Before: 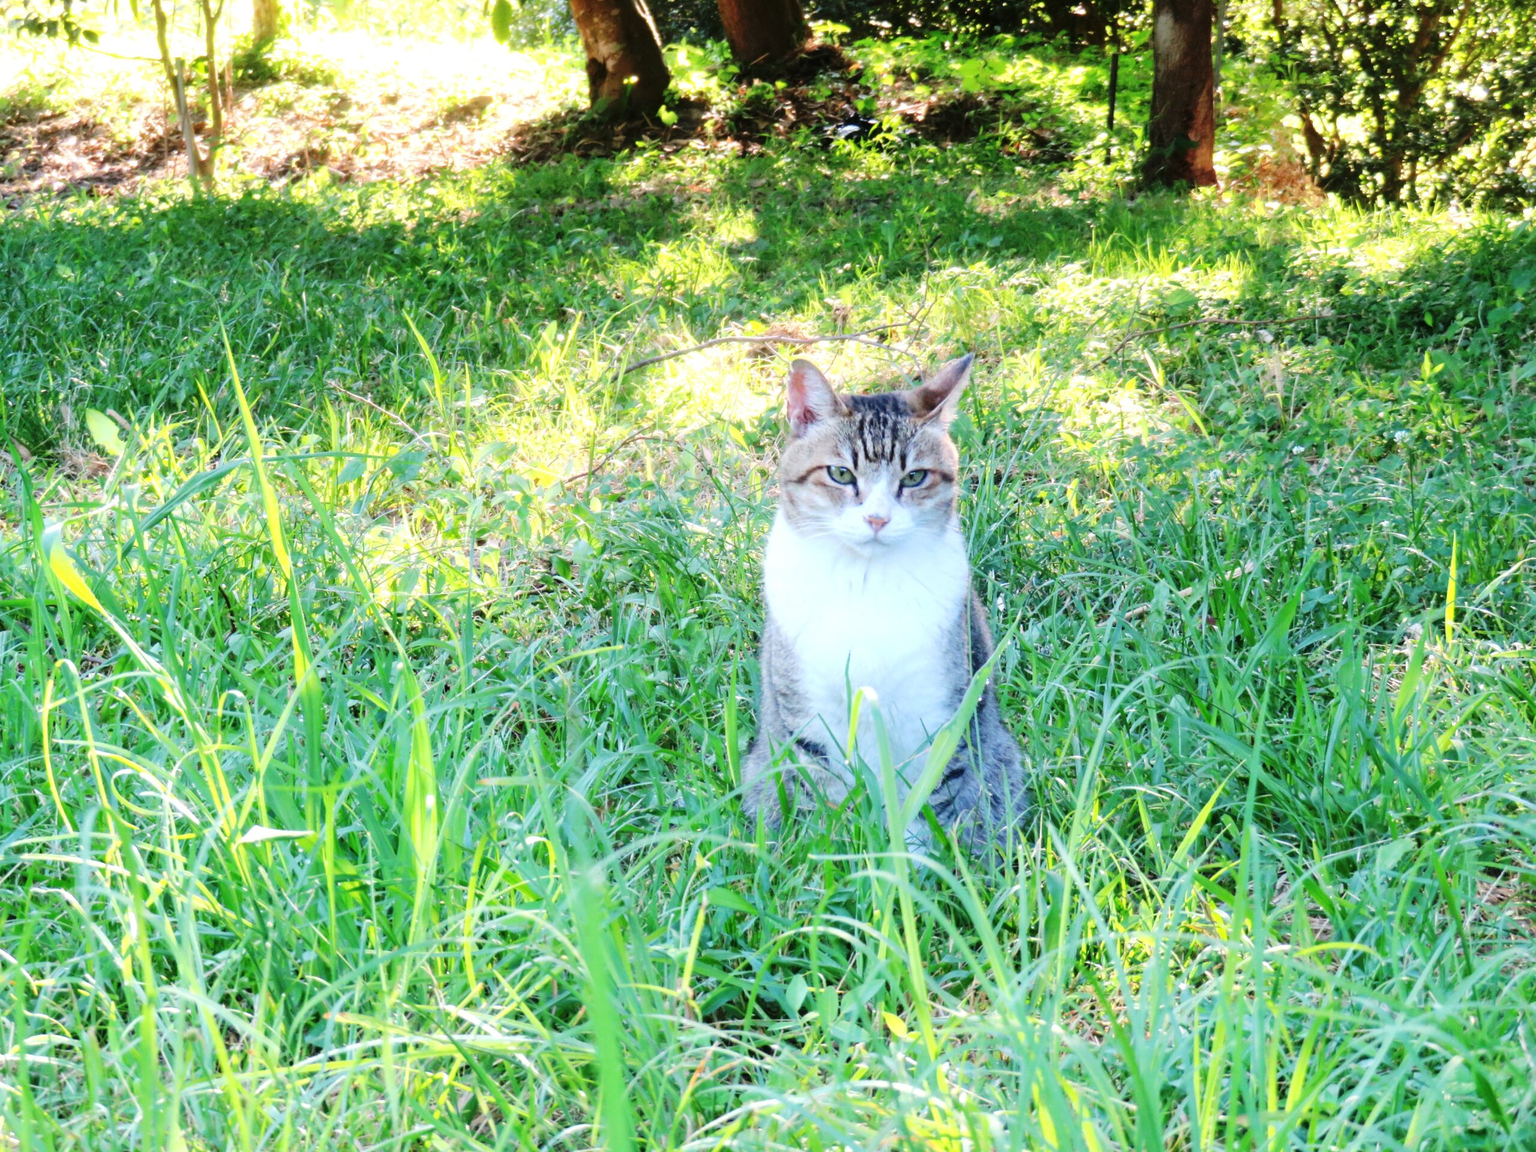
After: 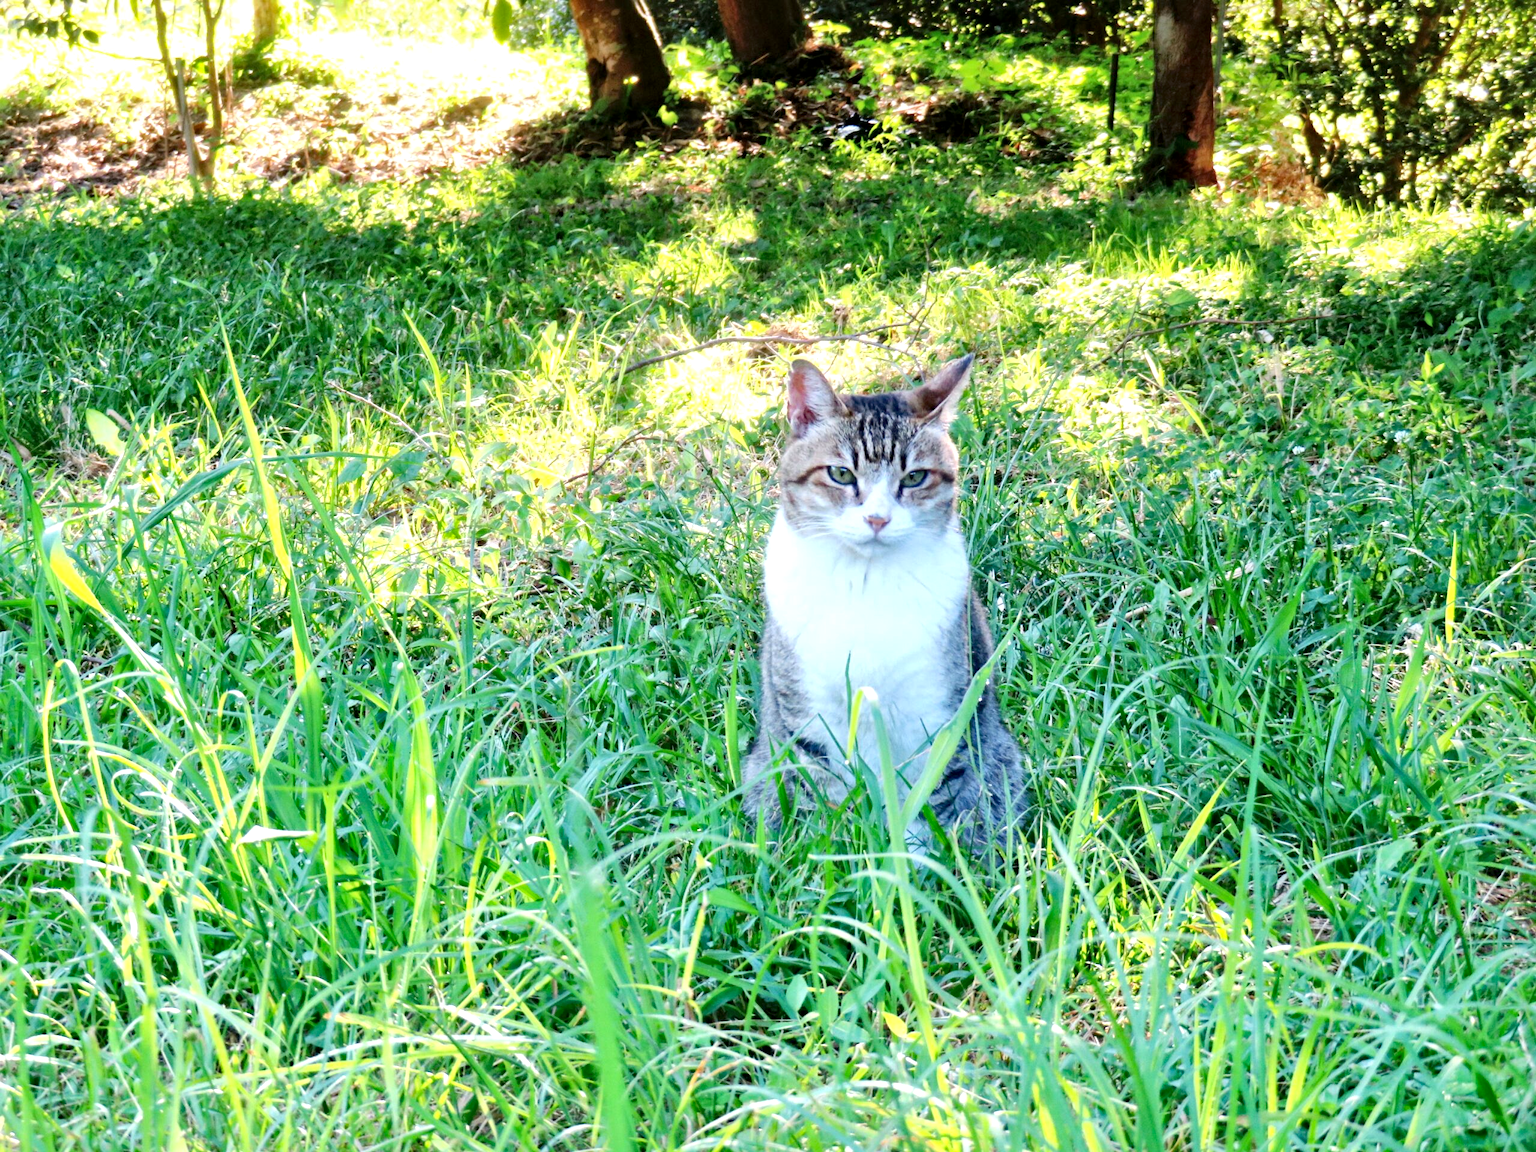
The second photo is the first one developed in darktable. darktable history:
local contrast: mode bilateral grid, contrast 25, coarseness 60, detail 151%, midtone range 0.2
haze removal: on, module defaults
